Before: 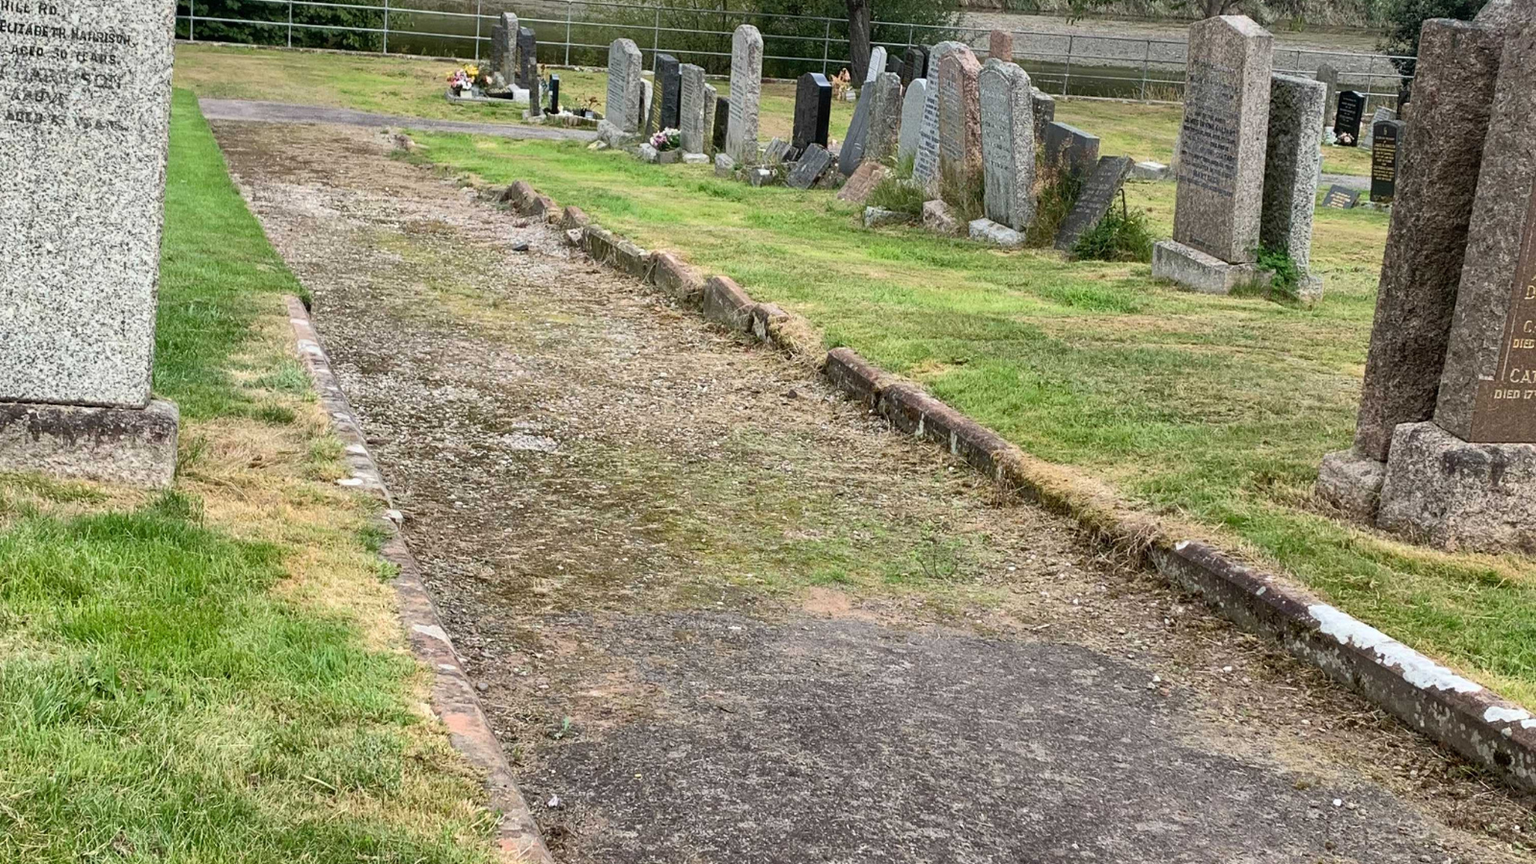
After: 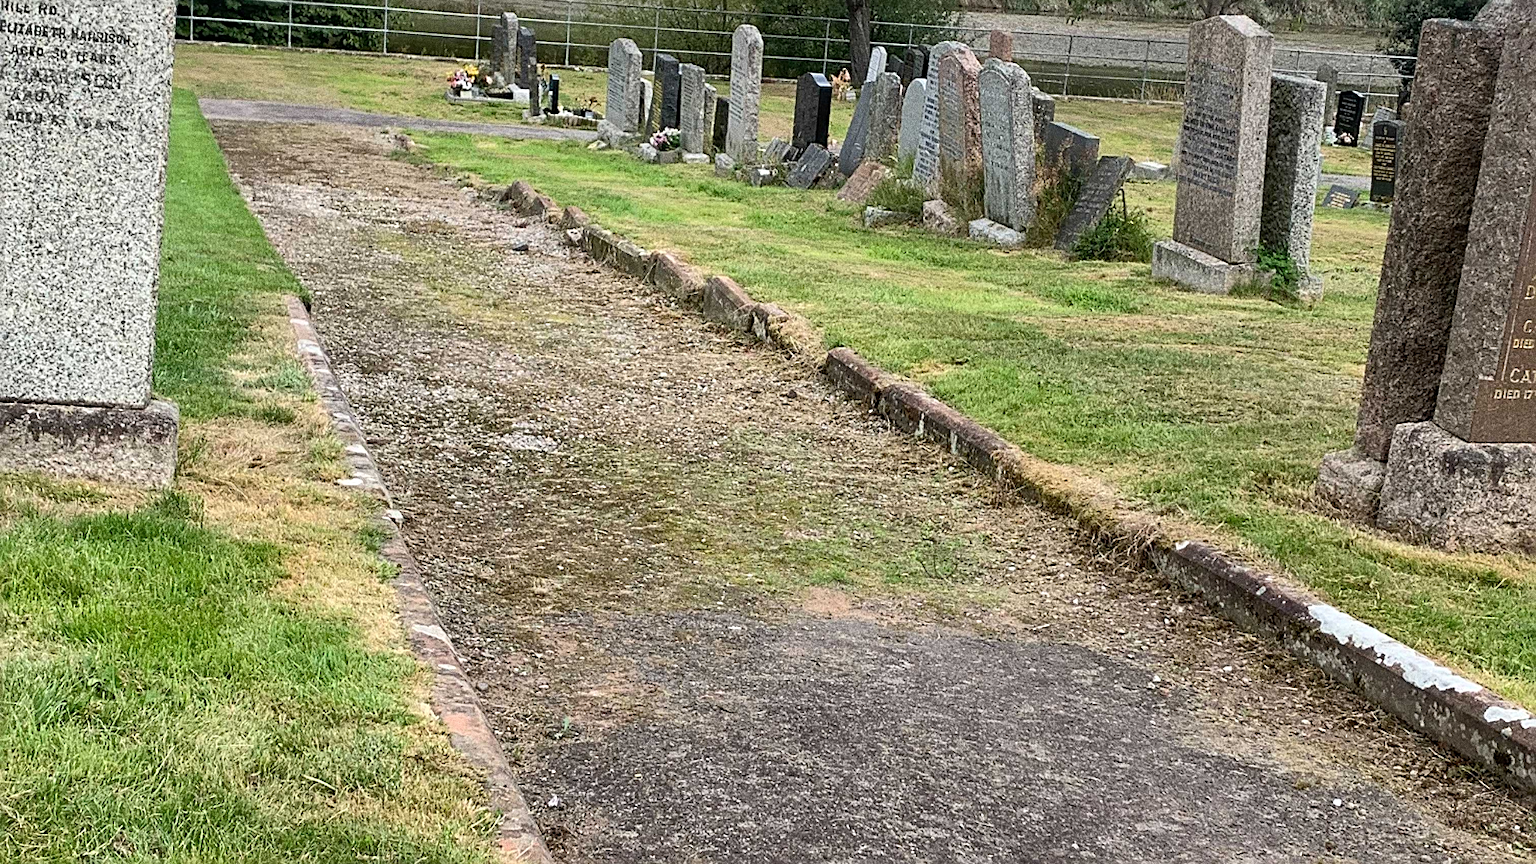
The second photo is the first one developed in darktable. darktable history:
grain: coarseness 0.09 ISO, strength 40%
sharpen: on, module defaults
tone equalizer: on, module defaults
